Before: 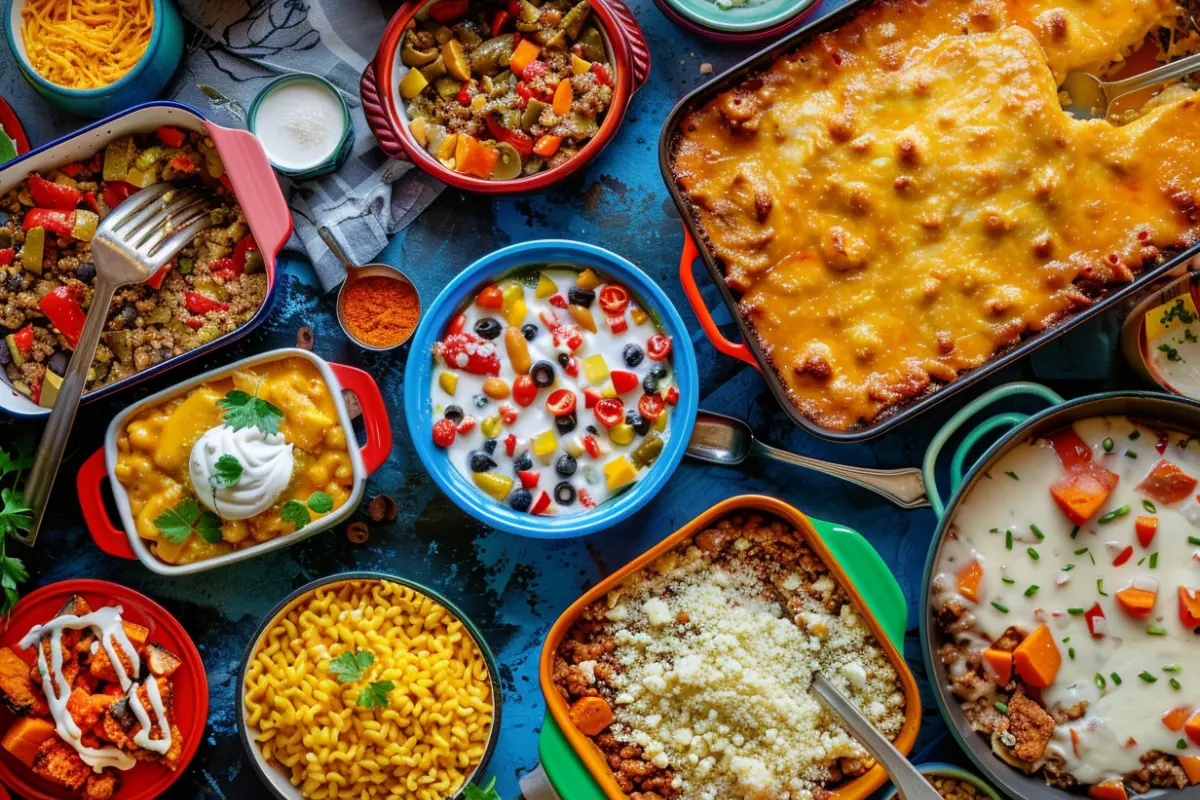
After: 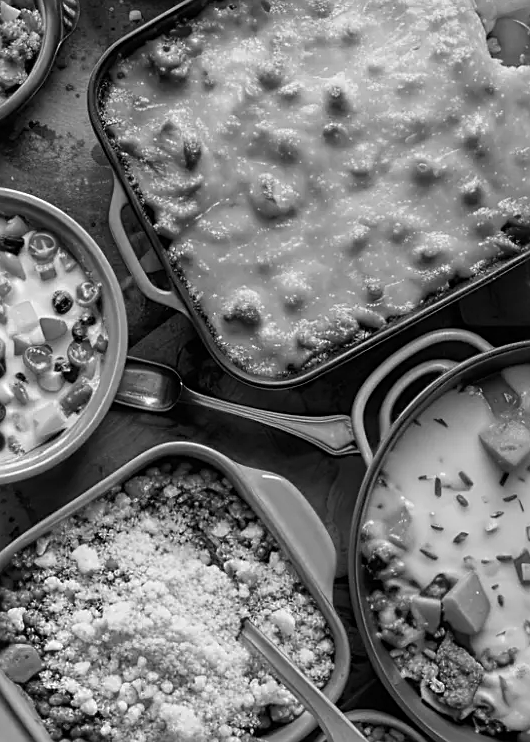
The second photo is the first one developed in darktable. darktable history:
crop: left 47.628%, top 6.643%, right 7.874%
levels: mode automatic, black 0.023%, white 99.97%, levels [0.062, 0.494, 0.925]
sharpen: on, module defaults
monochrome: on, module defaults
